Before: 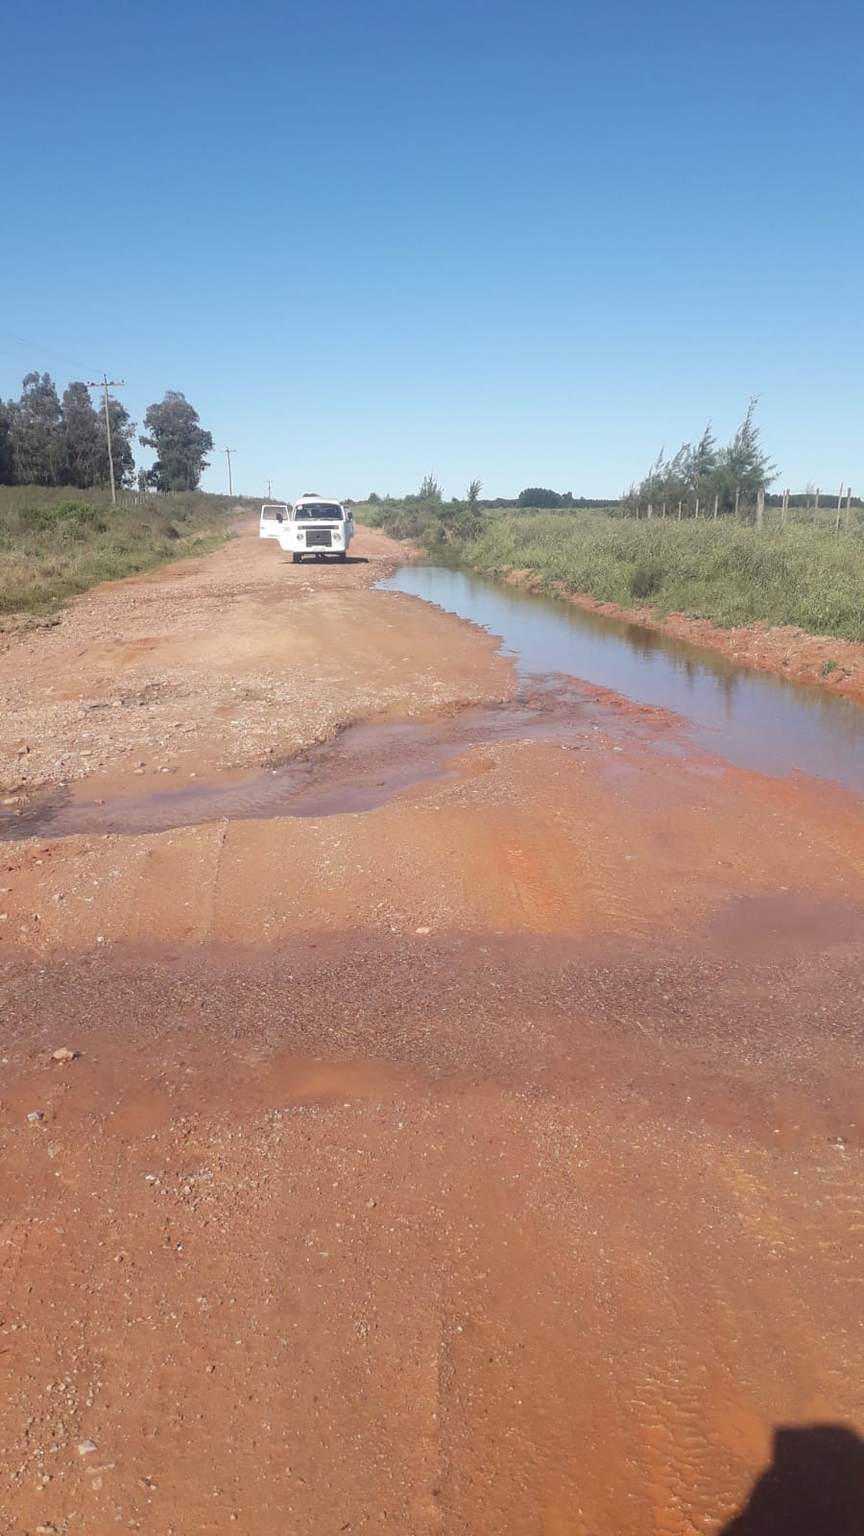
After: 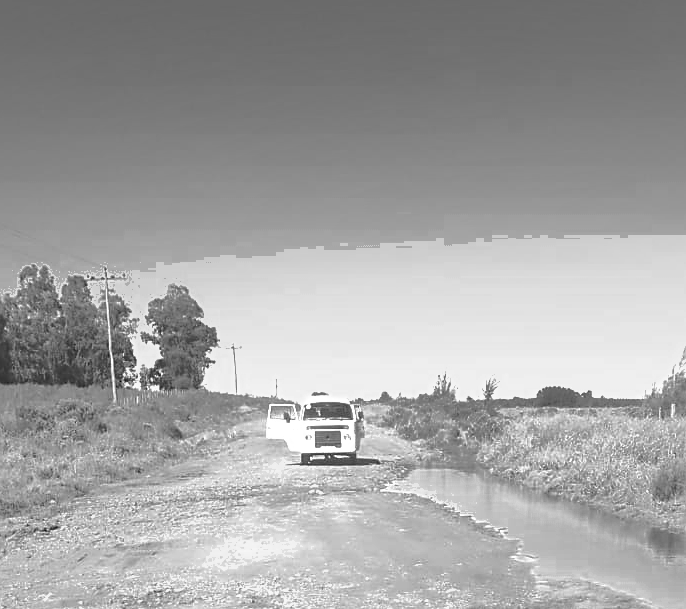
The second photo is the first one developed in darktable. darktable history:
contrast brightness saturation: contrast 0.136
crop: left 0.514%, top 7.64%, right 23.196%, bottom 54.277%
exposure: black level correction 0, exposure 0.698 EV
color balance rgb: highlights gain › luminance 14.581%, perceptual saturation grading › global saturation 25.735%
sharpen: on, module defaults
color zones: curves: ch0 [(0.002, 0.593) (0.143, 0.417) (0.285, 0.541) (0.455, 0.289) (0.608, 0.327) (0.727, 0.283) (0.869, 0.571) (1, 0.603)]; ch1 [(0, 0) (0.143, 0) (0.286, 0) (0.429, 0) (0.571, 0) (0.714, 0) (0.857, 0)]
shadows and highlights: on, module defaults
